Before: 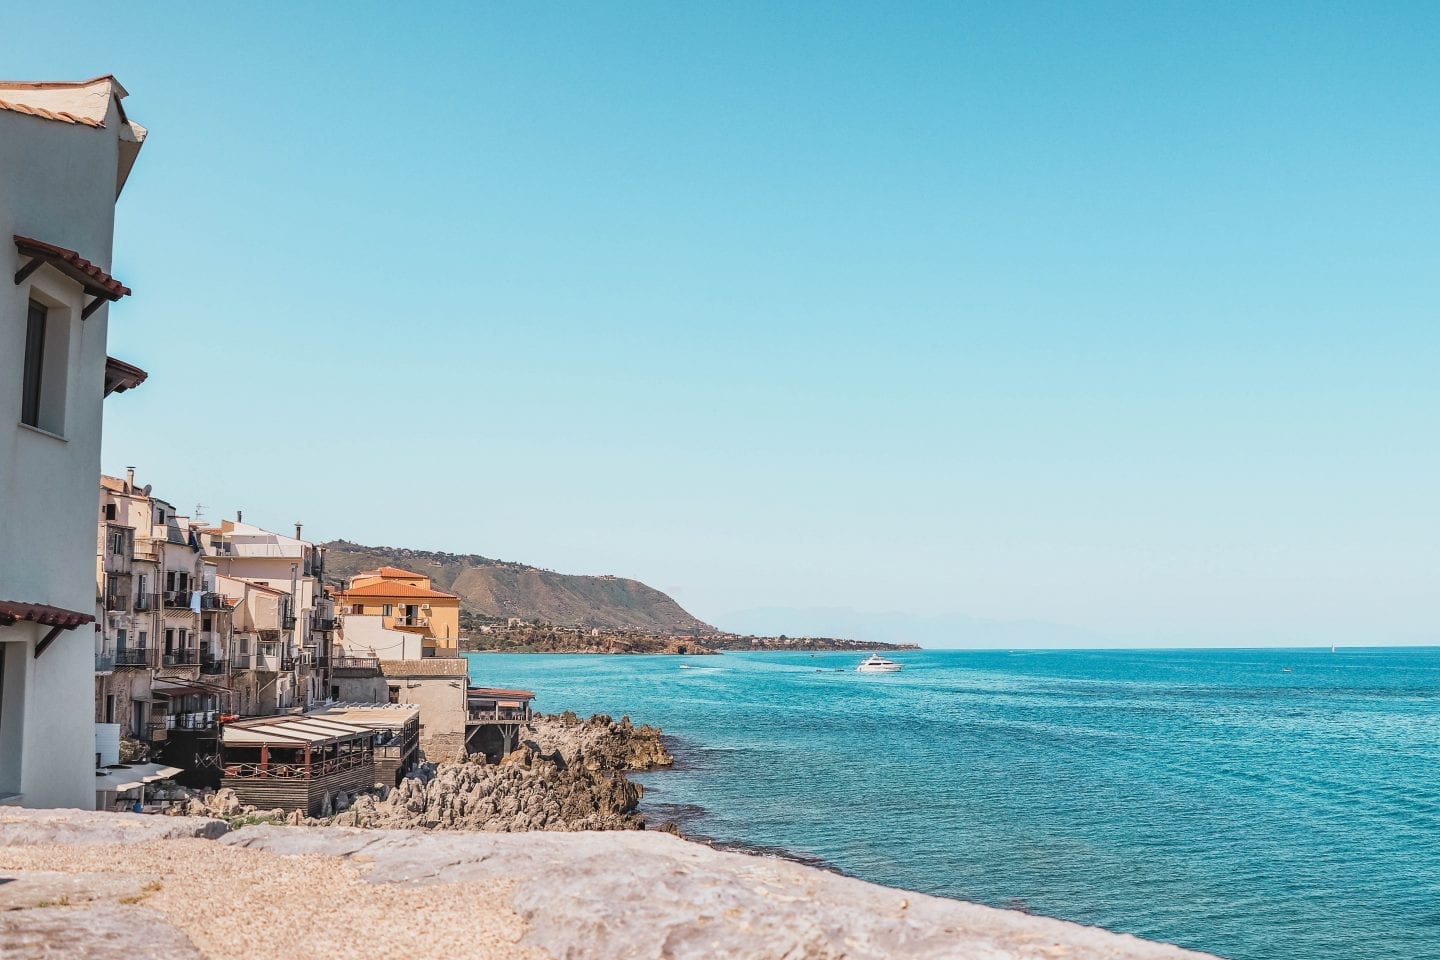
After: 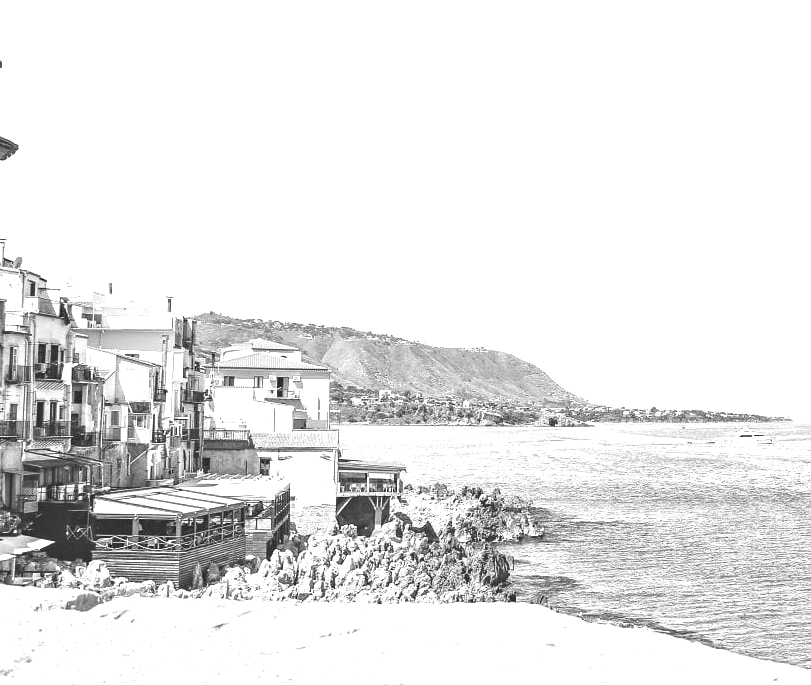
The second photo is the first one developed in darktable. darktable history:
monochrome: on, module defaults
crop: left 8.966%, top 23.852%, right 34.699%, bottom 4.703%
exposure: black level correction 0, exposure 1.45 EV, compensate exposure bias true, compensate highlight preservation false
rgb curve: curves: ch0 [(0, 0) (0.093, 0.159) (0.241, 0.265) (0.414, 0.42) (1, 1)], compensate middle gray true, preserve colors basic power
